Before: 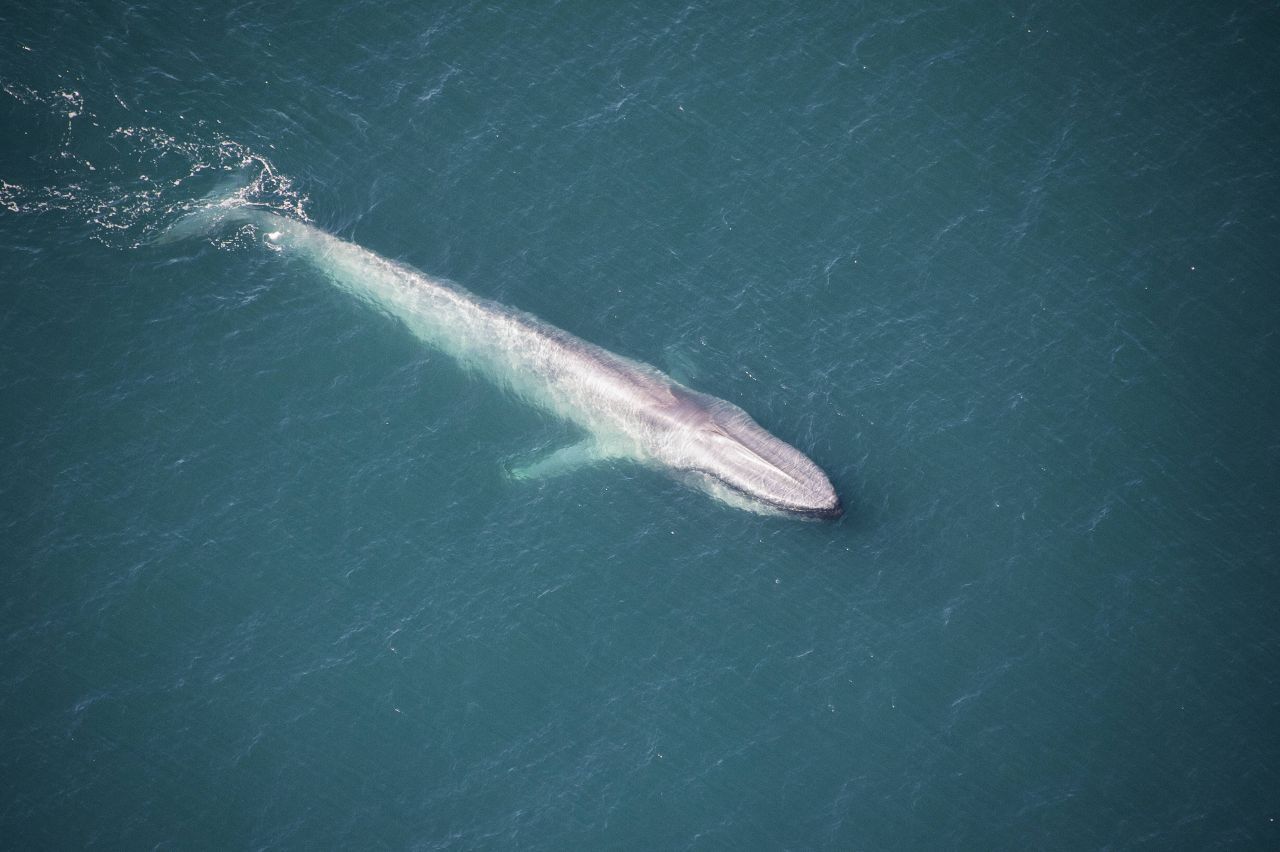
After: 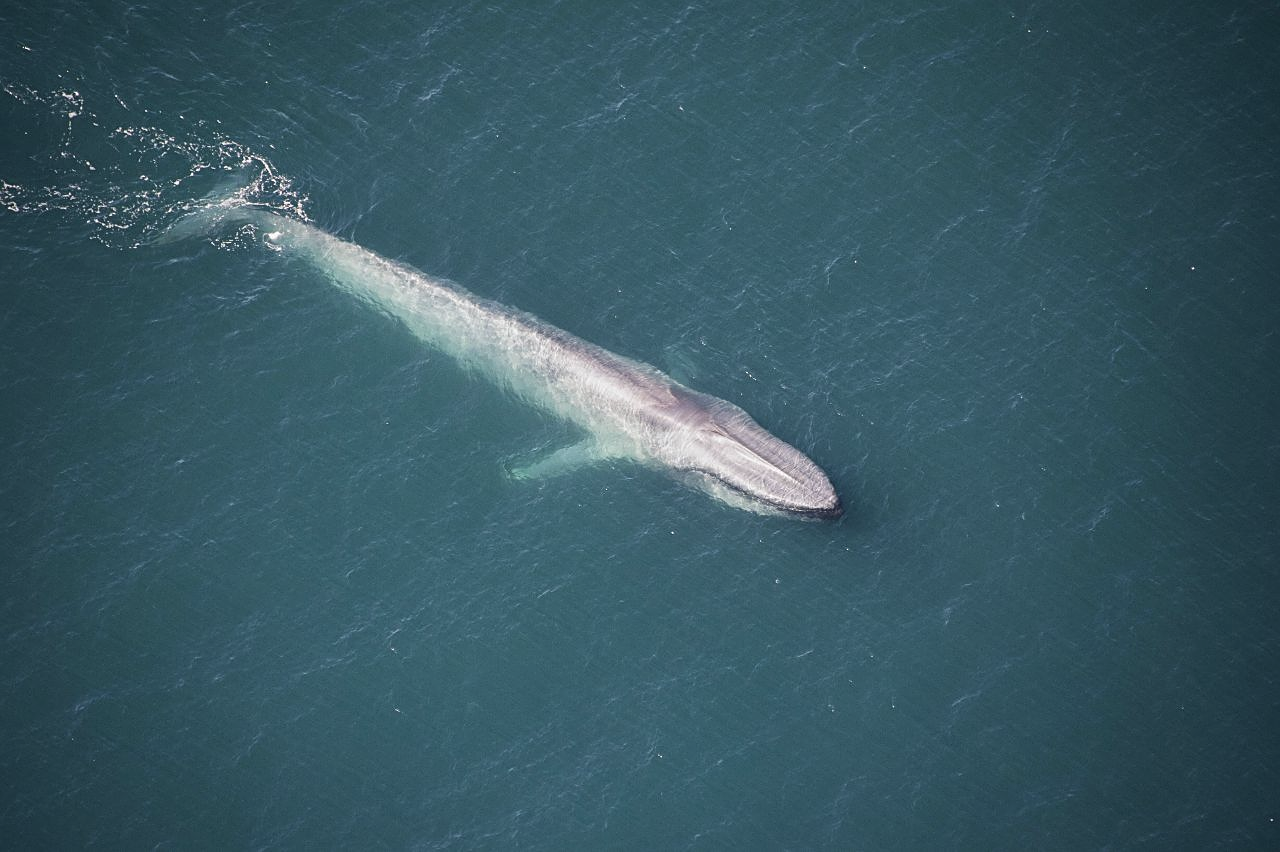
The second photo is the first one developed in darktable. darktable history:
sharpen: on, module defaults
contrast brightness saturation: contrast -0.079, brightness -0.035, saturation -0.109
